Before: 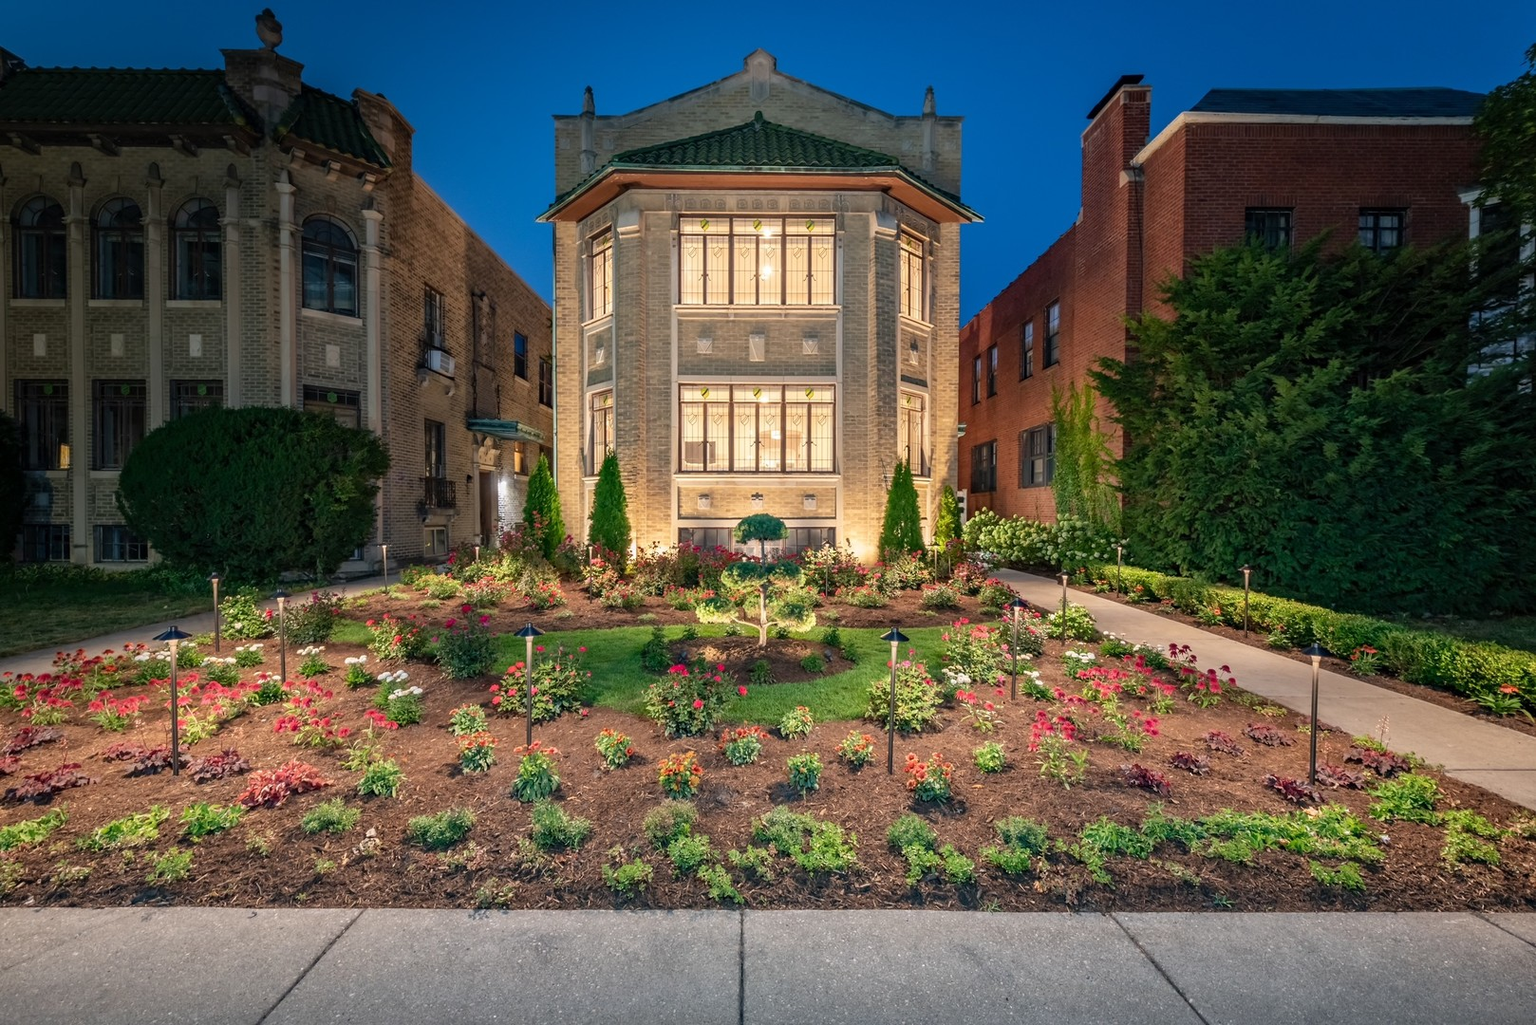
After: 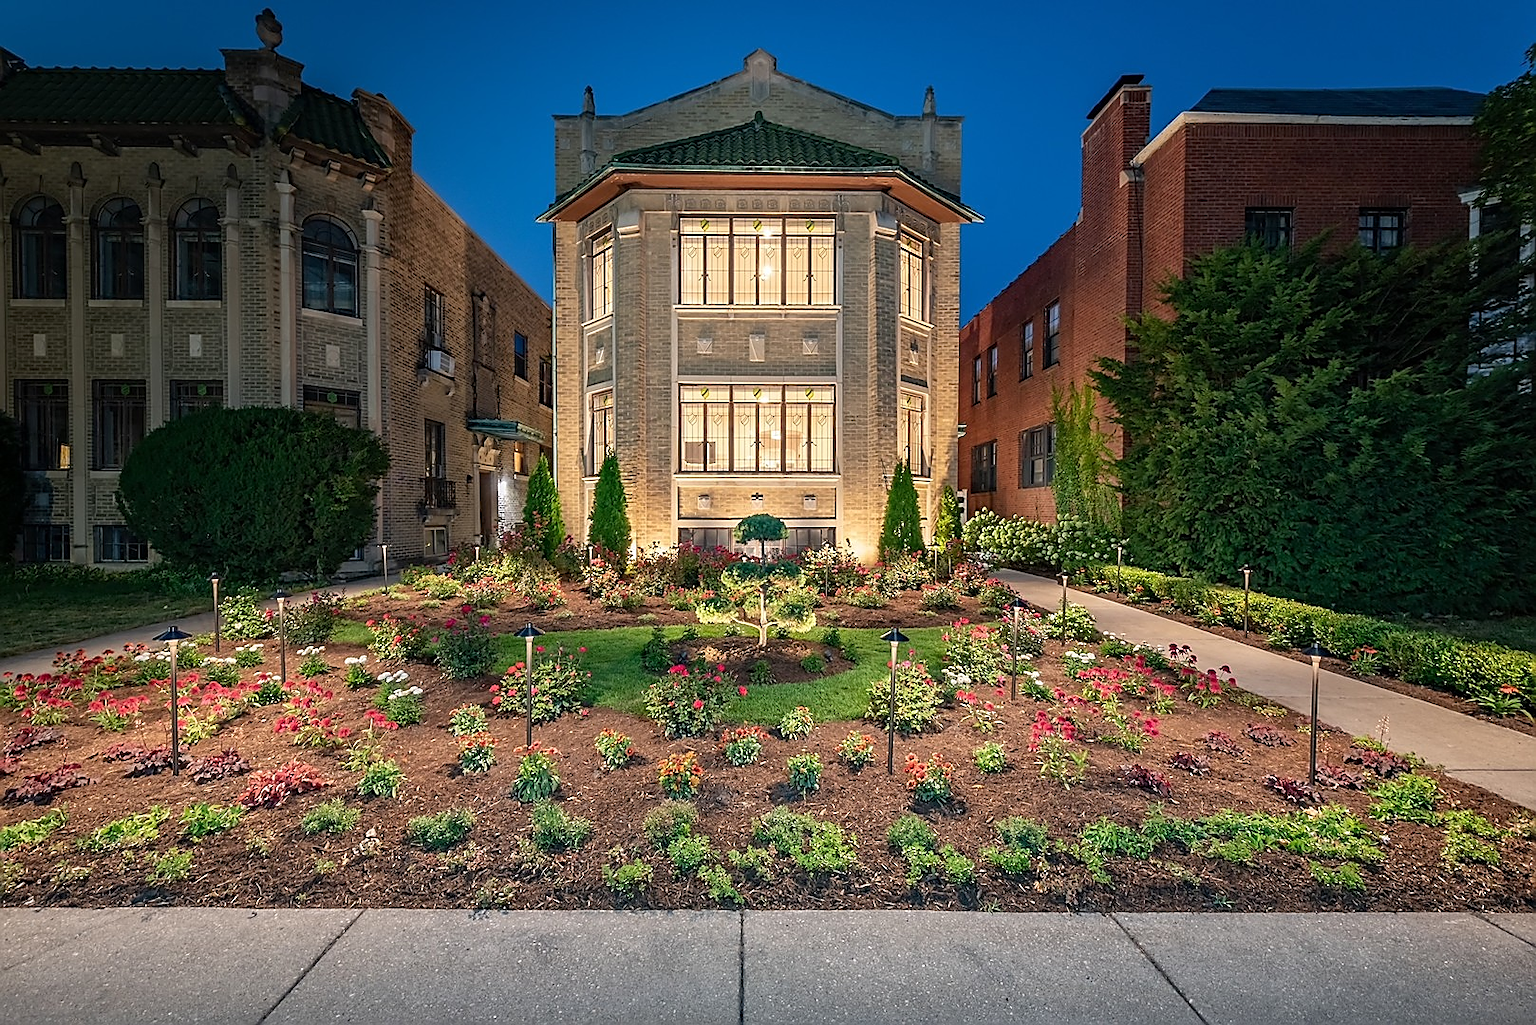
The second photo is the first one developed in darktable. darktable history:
sharpen: radius 1.373, amount 1.253, threshold 0.724
